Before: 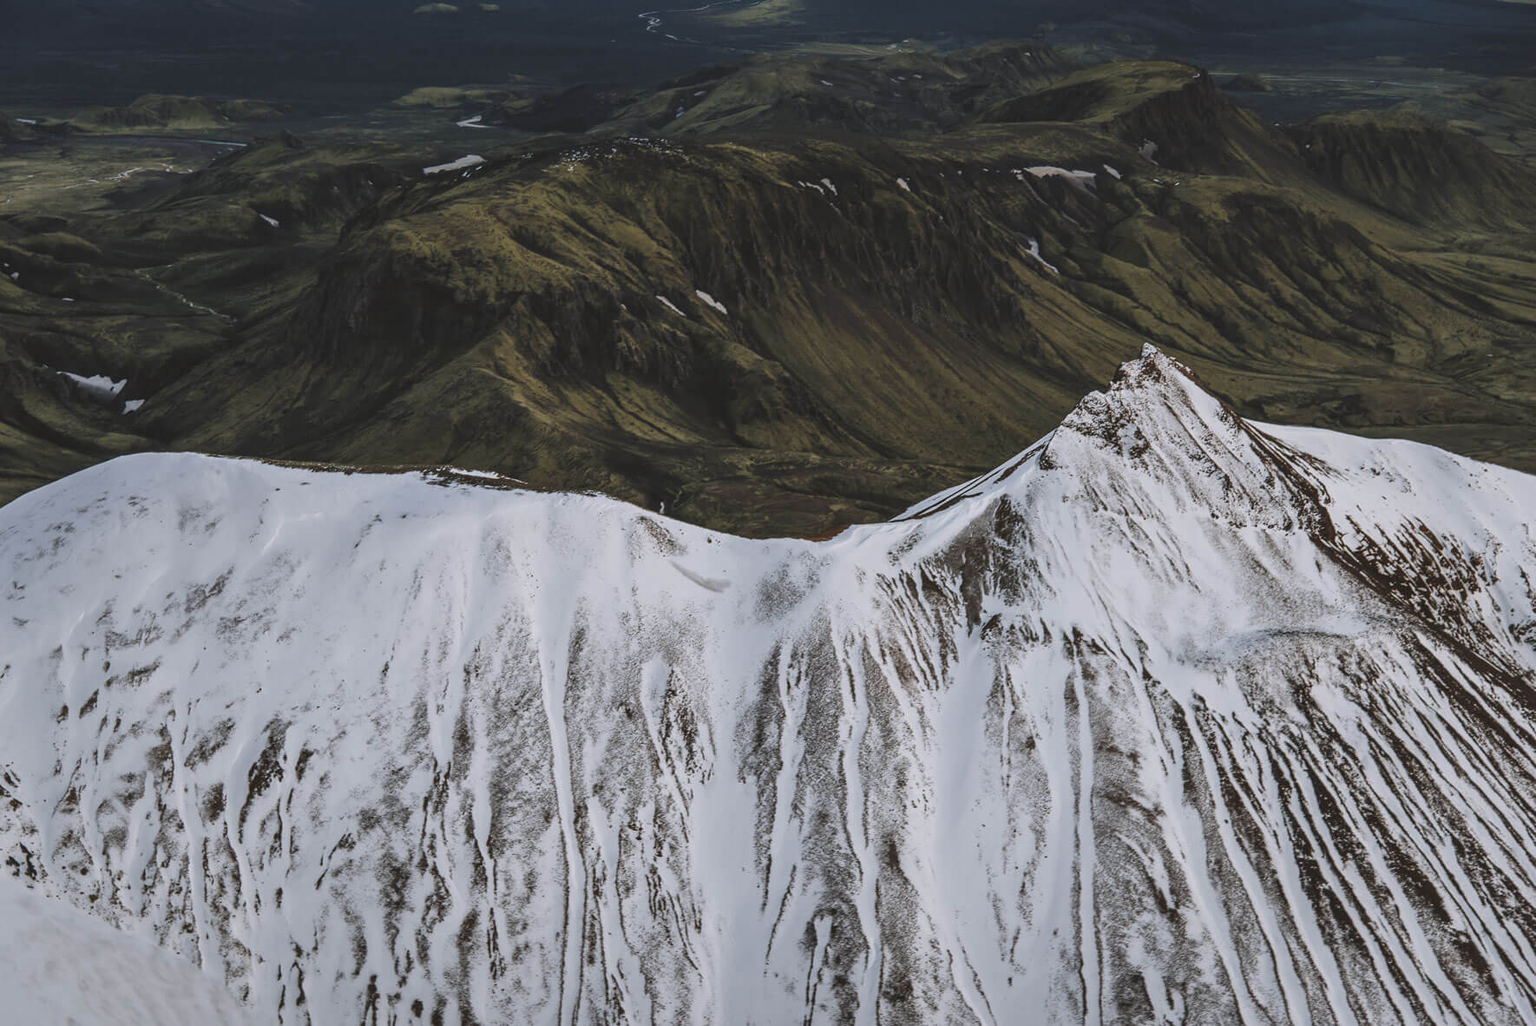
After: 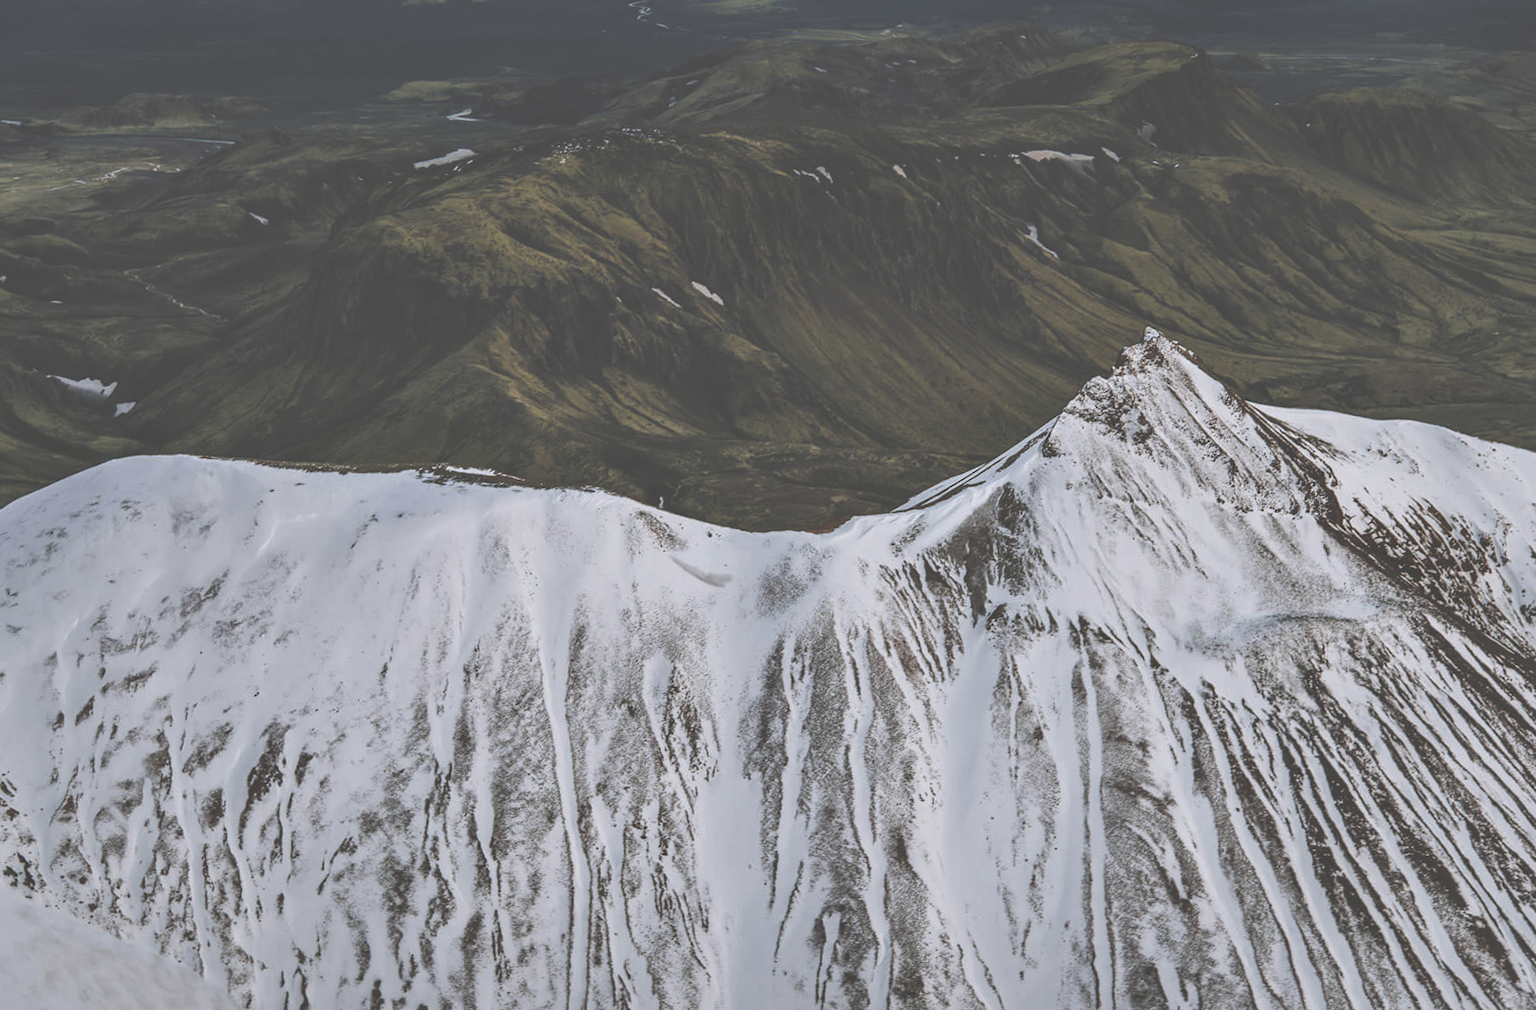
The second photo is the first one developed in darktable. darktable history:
contrast equalizer: octaves 7, y [[0.6 ×6], [0.55 ×6], [0 ×6], [0 ×6], [0 ×6]], mix 0.35
exposure: black level correction -0.062, exposure -0.05 EV, compensate highlight preservation false
rotate and perspective: rotation -1°, crop left 0.011, crop right 0.989, crop top 0.025, crop bottom 0.975
